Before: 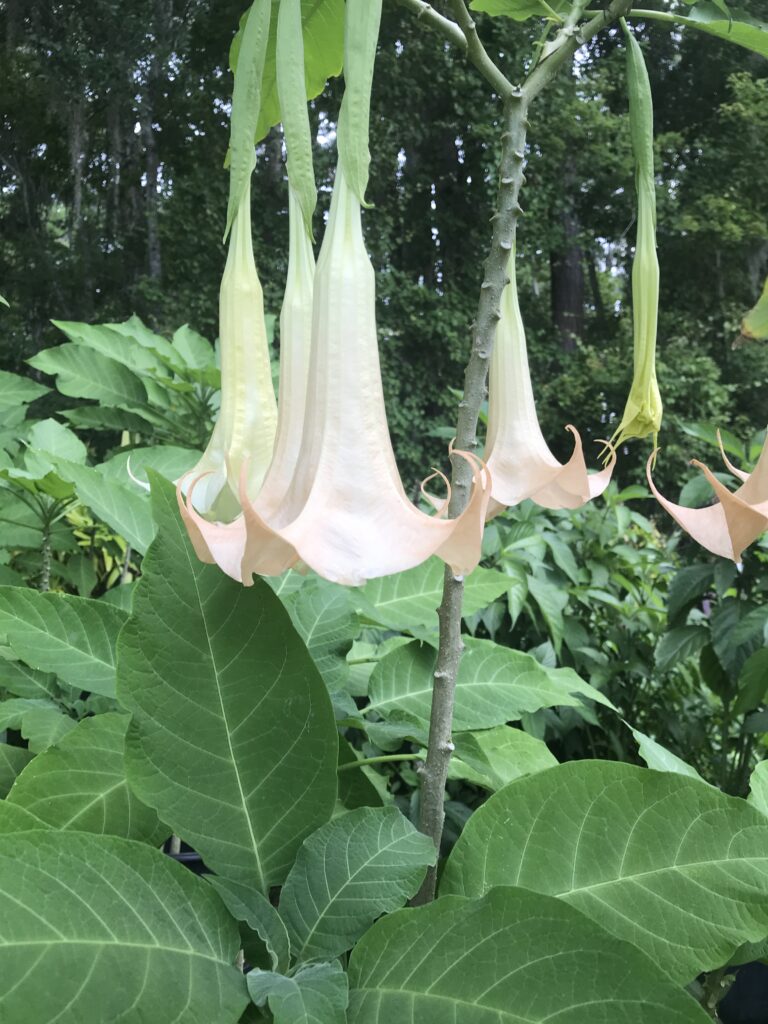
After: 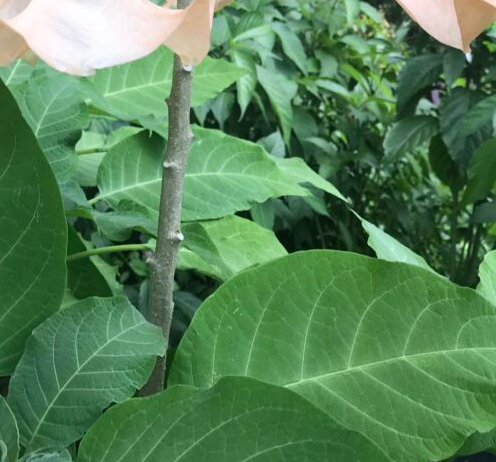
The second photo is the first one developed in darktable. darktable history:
crop and rotate: left 35.33%, top 49.881%, bottom 4.933%
